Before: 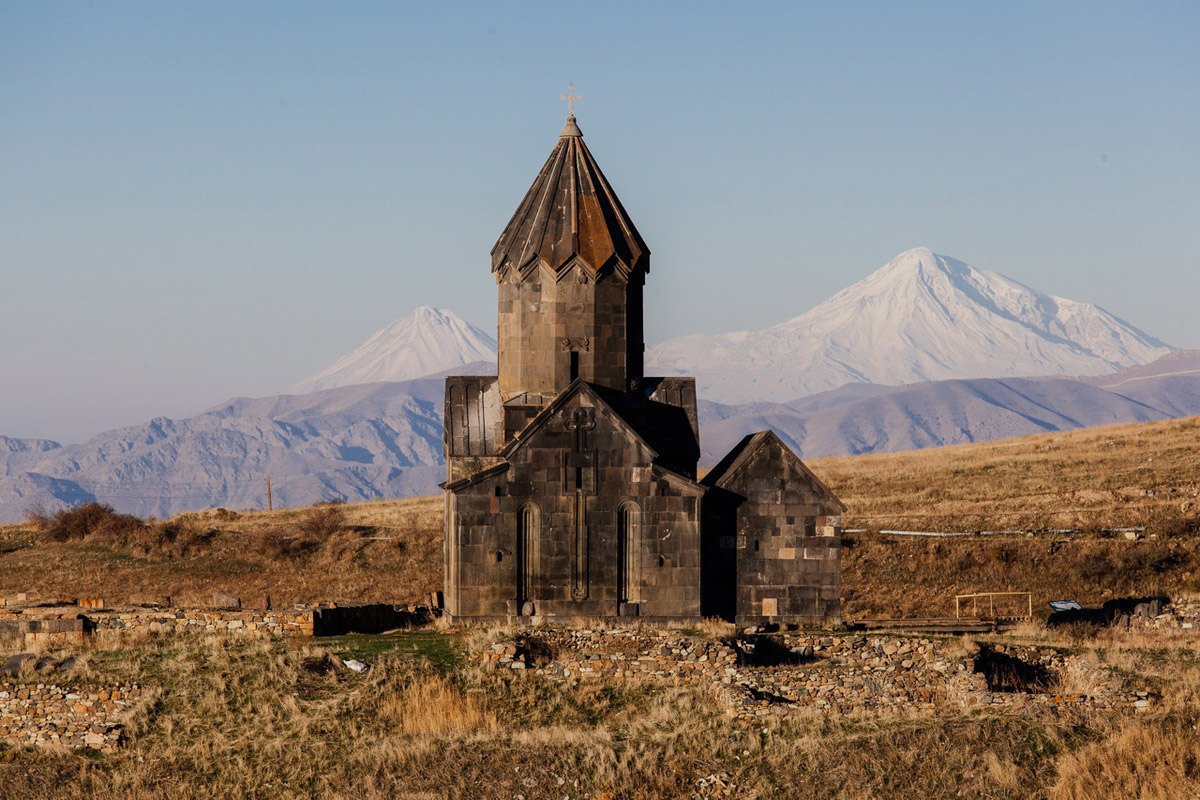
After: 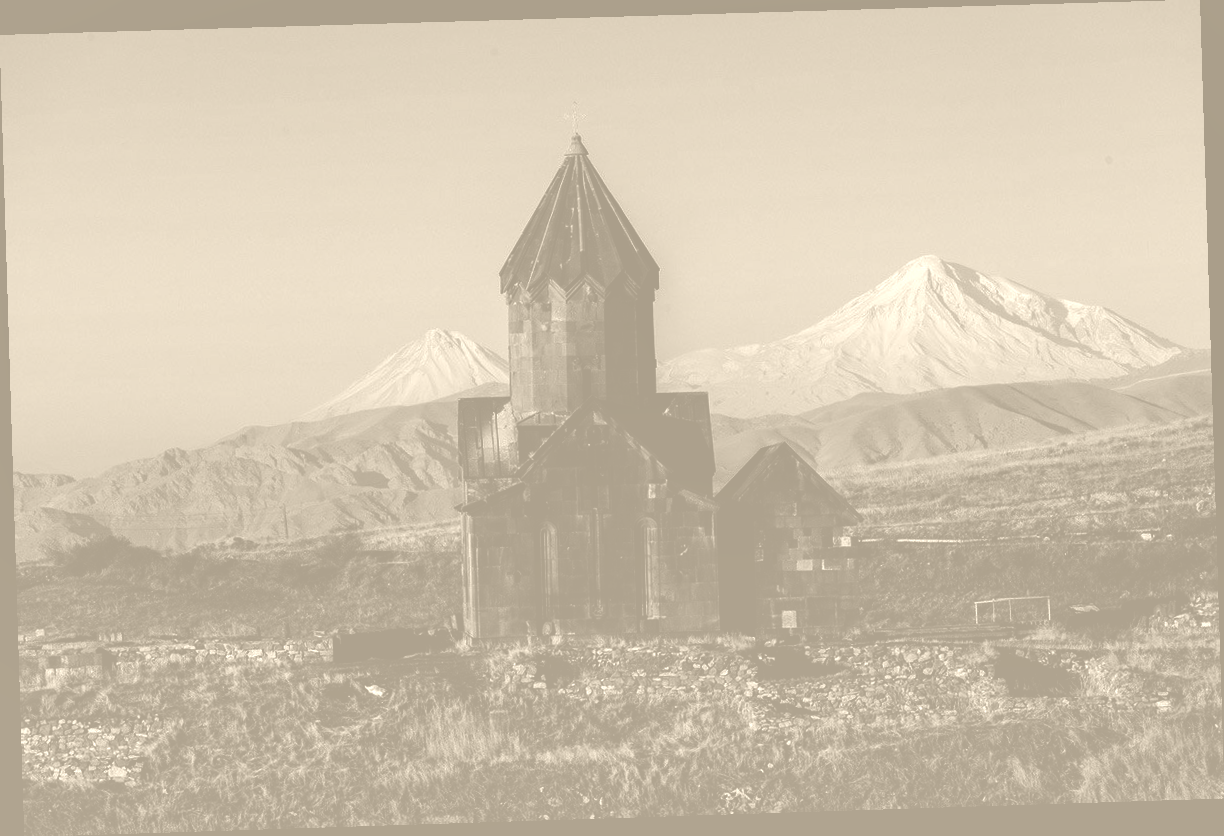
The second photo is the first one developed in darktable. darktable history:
colorize: hue 36°, saturation 71%, lightness 80.79%
local contrast: detail 135%, midtone range 0.75
rotate and perspective: rotation -1.77°, lens shift (horizontal) 0.004, automatic cropping off
contrast brightness saturation: brightness -1, saturation 1
